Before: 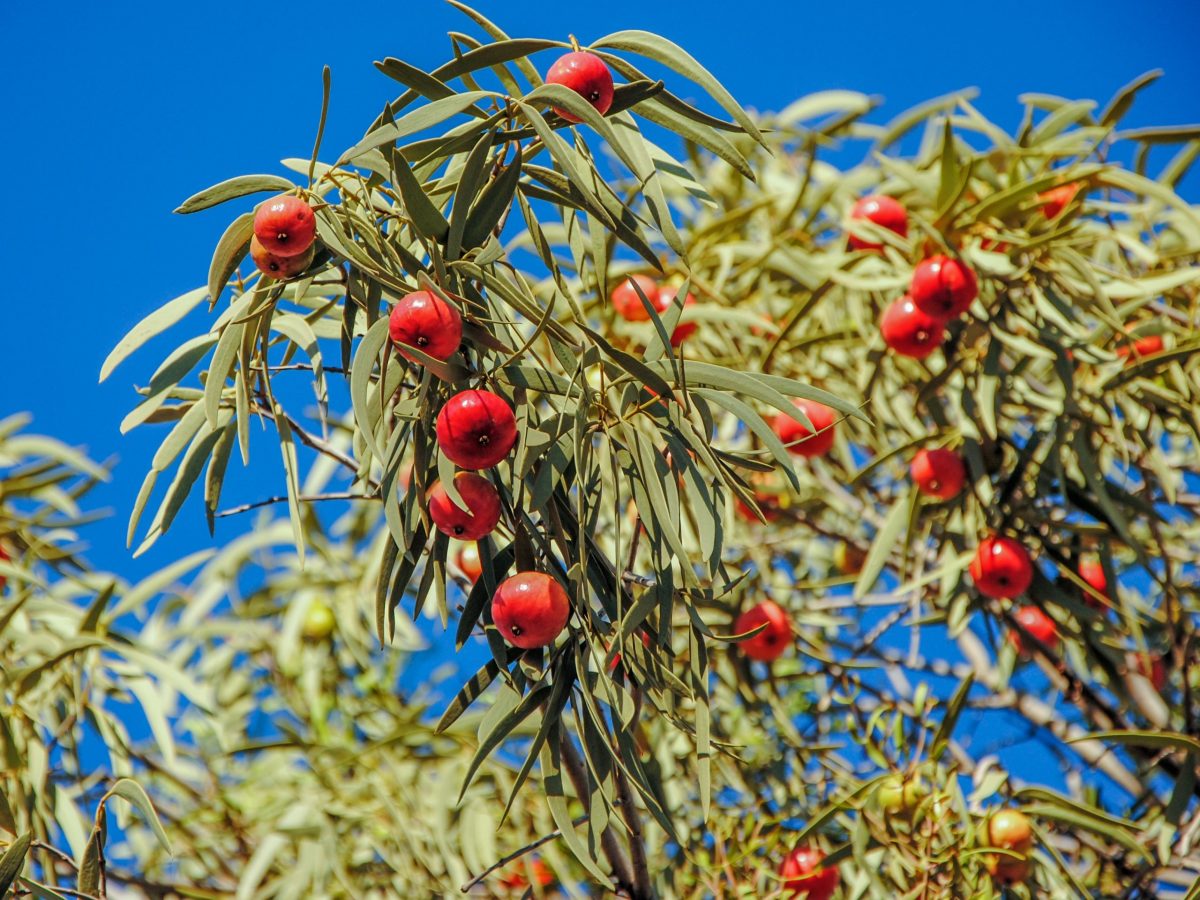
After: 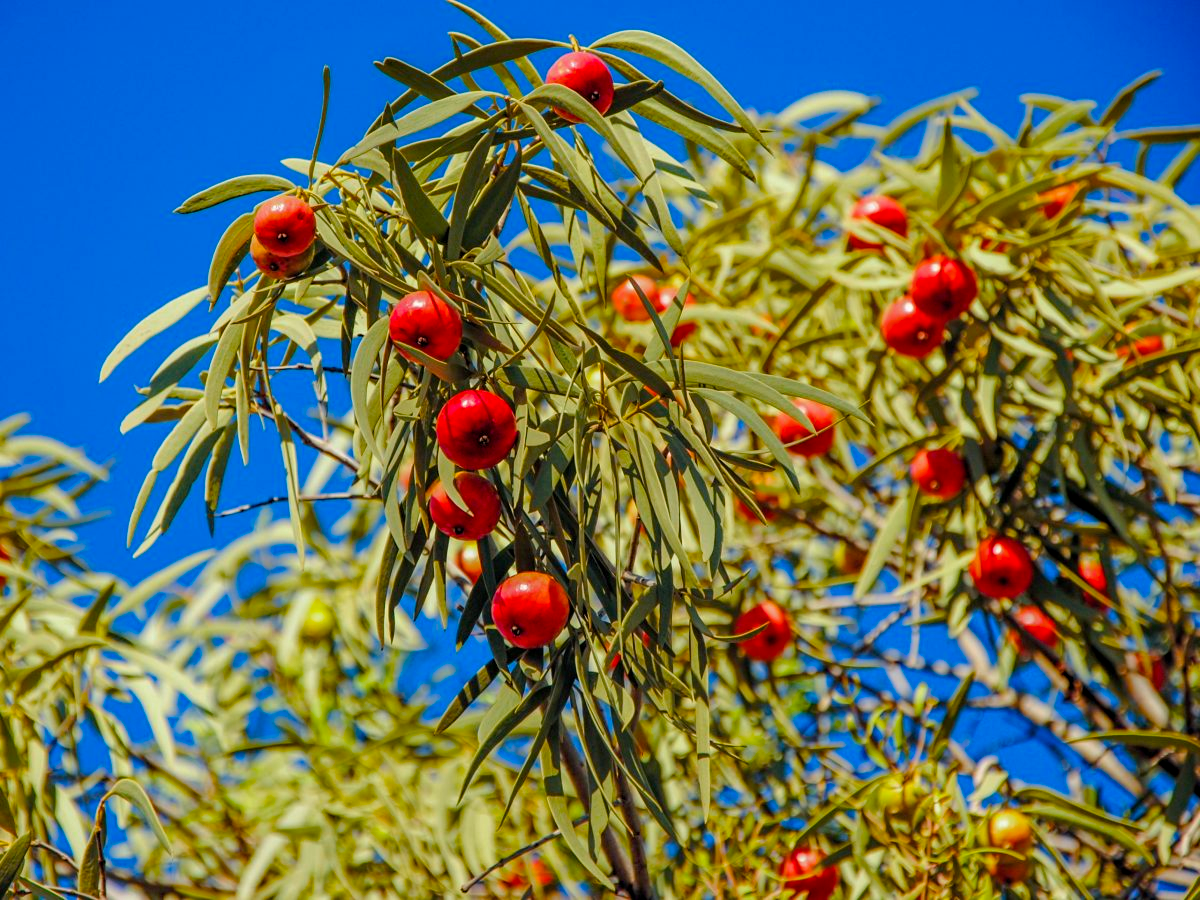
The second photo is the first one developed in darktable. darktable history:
haze removal: compatibility mode true, adaptive false
color balance rgb: highlights gain › chroma 1.037%, highlights gain › hue 60.26°, perceptual saturation grading › global saturation 28.505%, perceptual saturation grading › mid-tones 12.456%, perceptual saturation grading › shadows 10.415%, perceptual brilliance grading › global brilliance 1.929%, perceptual brilliance grading › highlights -3.818%
